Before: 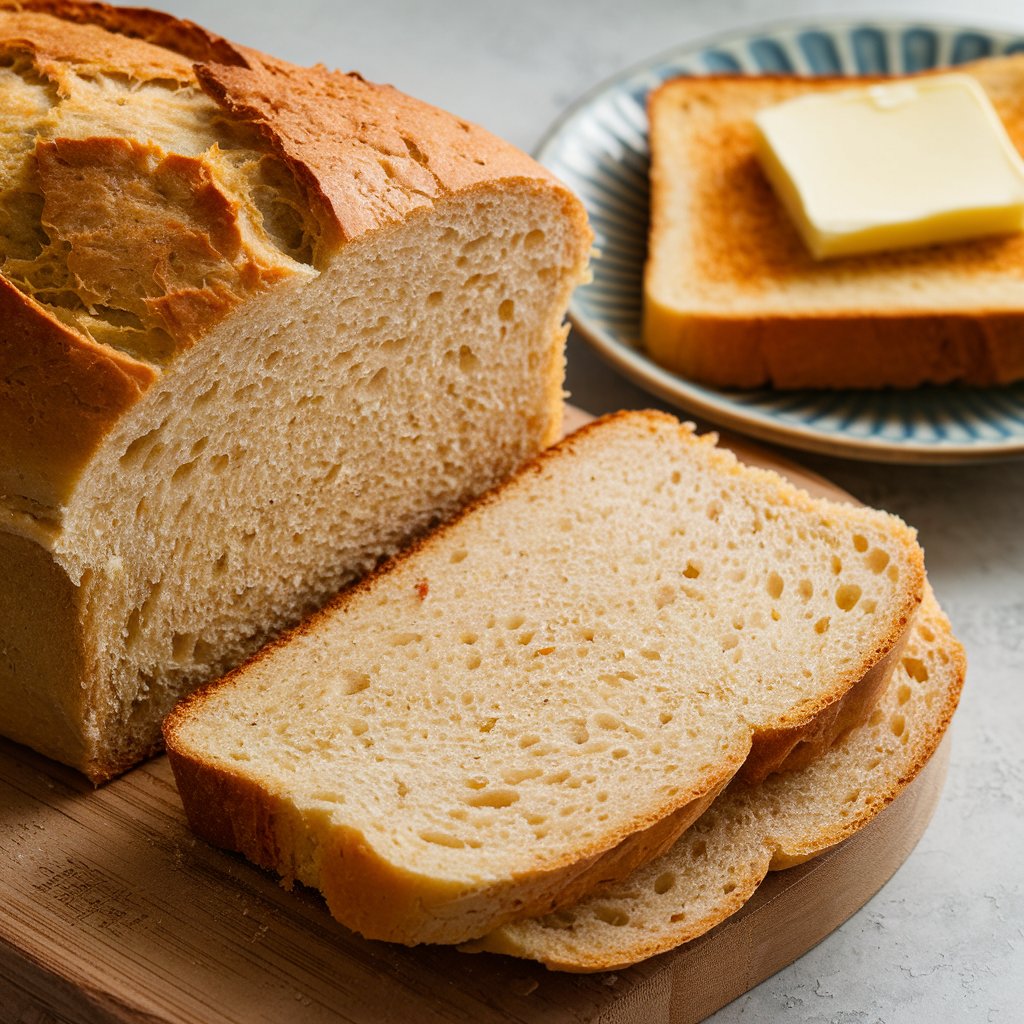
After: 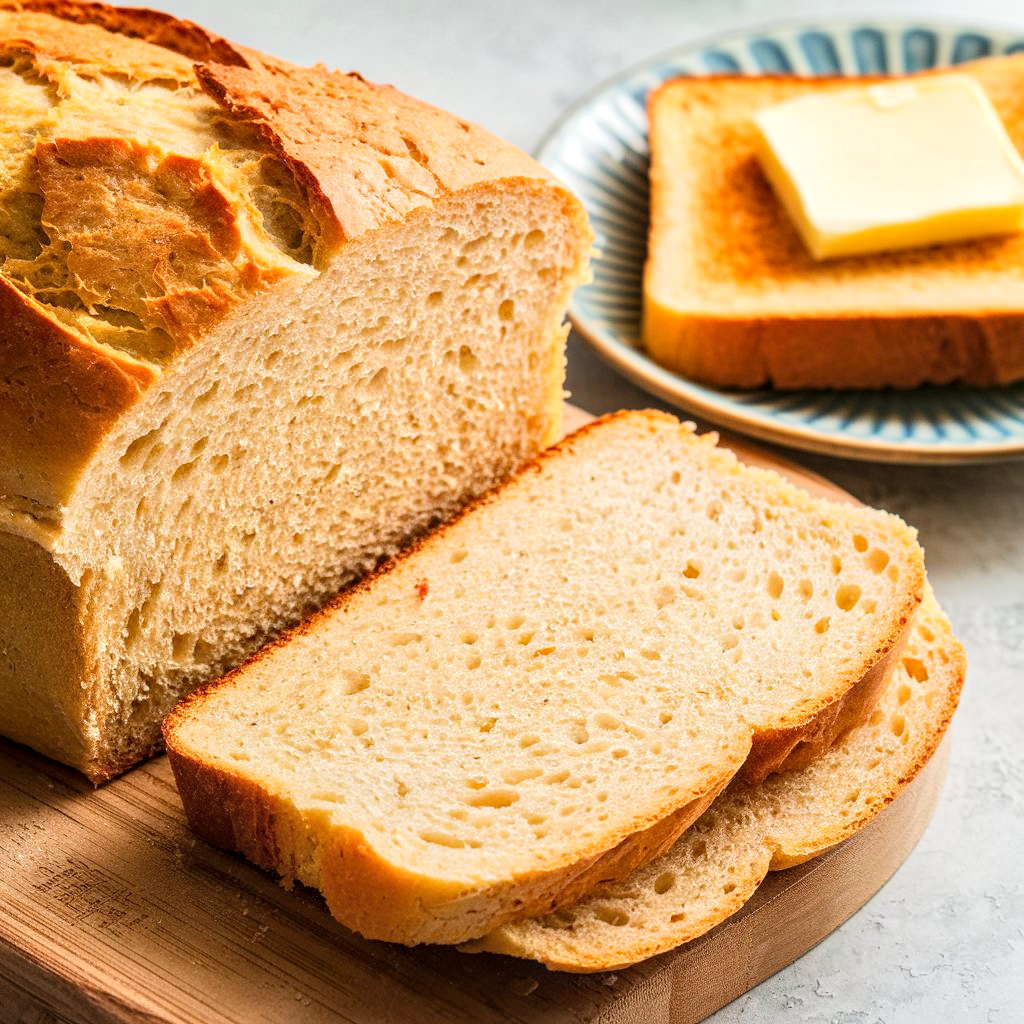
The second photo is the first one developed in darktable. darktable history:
tone equalizer: -7 EV 0.144 EV, -6 EV 0.617 EV, -5 EV 1.17 EV, -4 EV 1.31 EV, -3 EV 1.18 EV, -2 EV 0.6 EV, -1 EV 0.164 EV, edges refinement/feathering 500, mask exposure compensation -1.57 EV, preserve details guided filter
local contrast: on, module defaults
